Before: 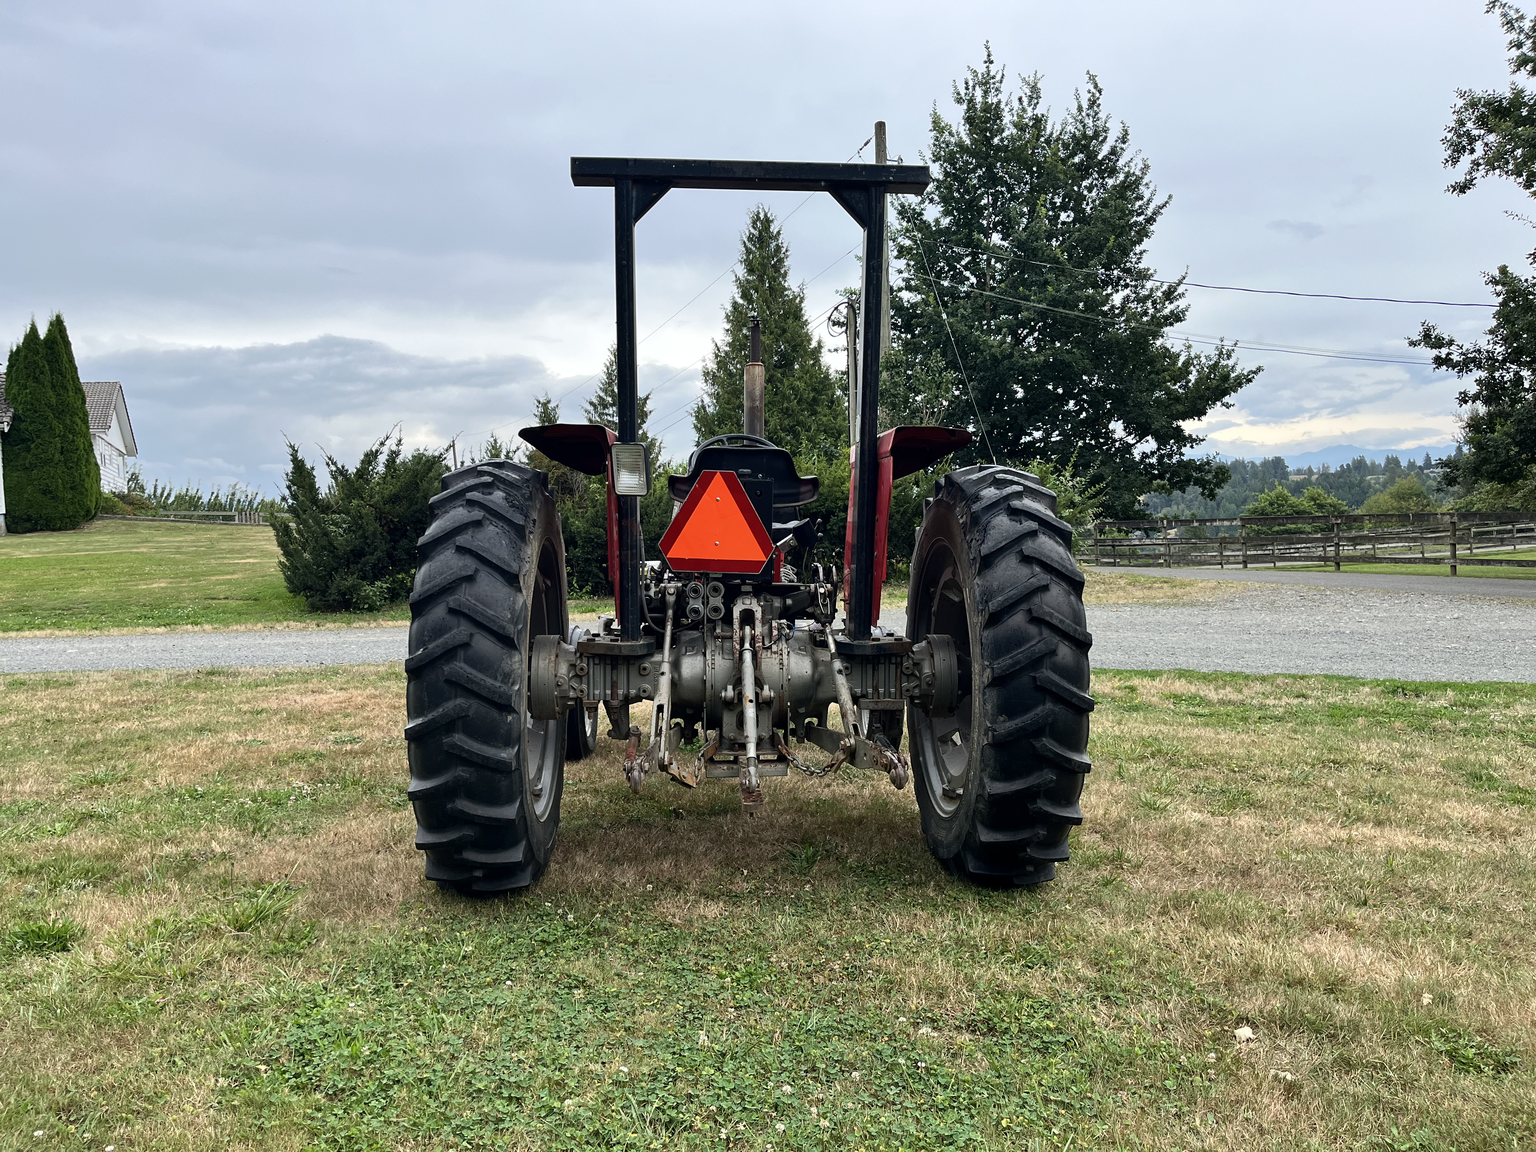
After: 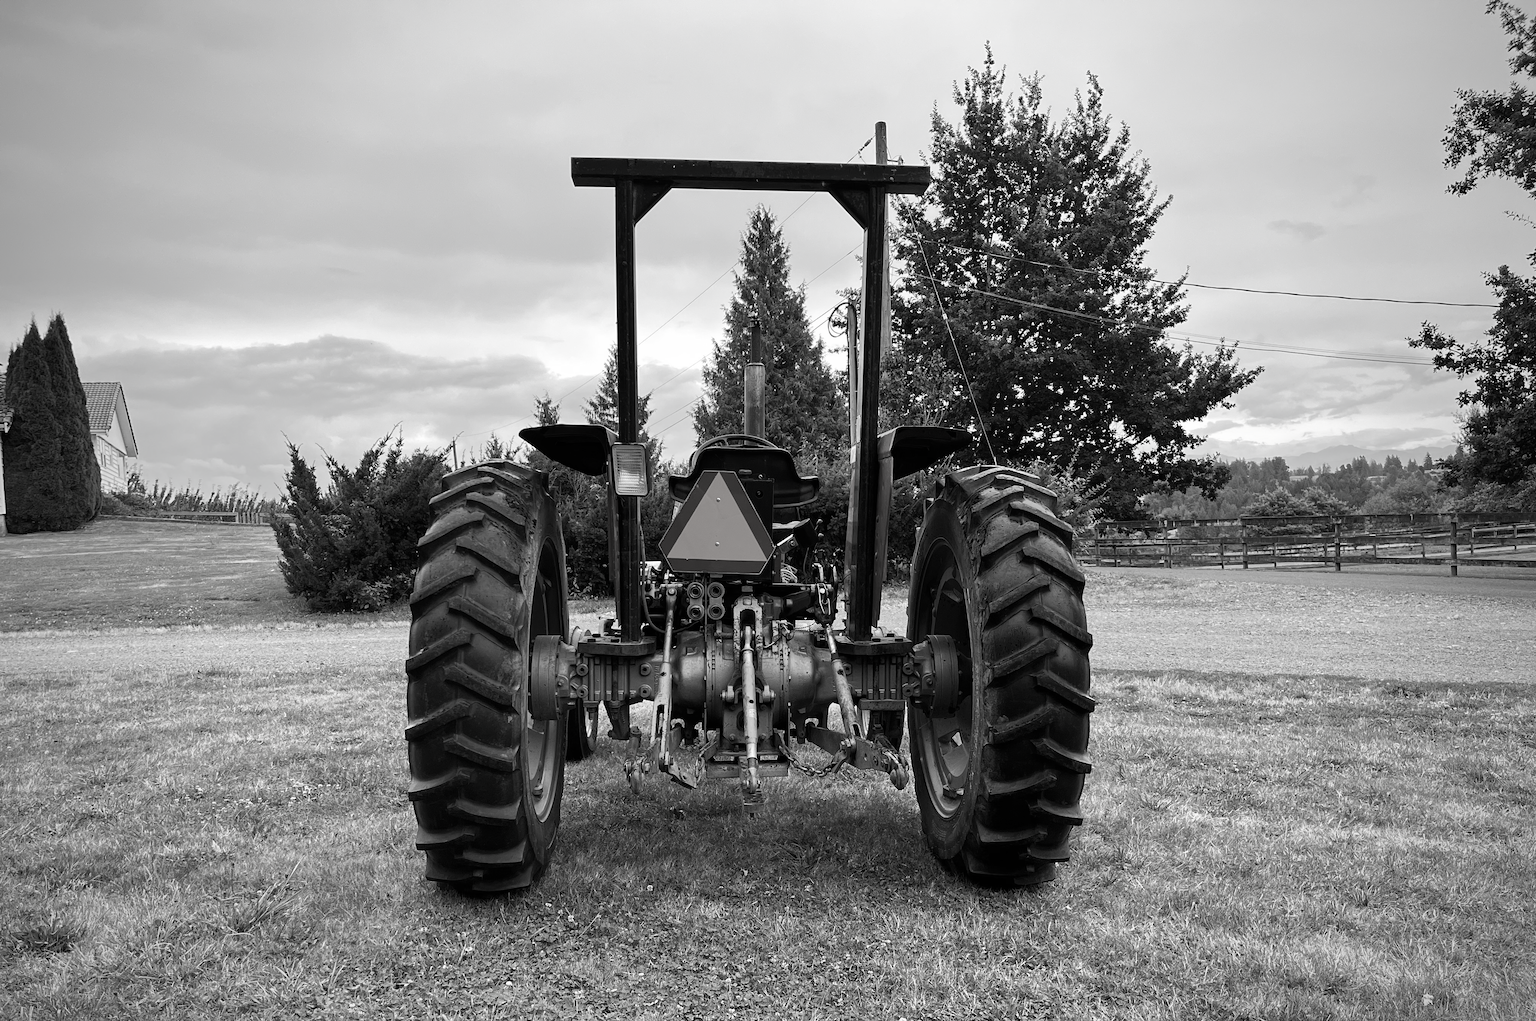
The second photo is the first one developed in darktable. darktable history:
contrast brightness saturation: saturation -0.986
vignetting: fall-off start 74.95%, width/height ratio 1.086
crop and rotate: top 0%, bottom 11.356%
